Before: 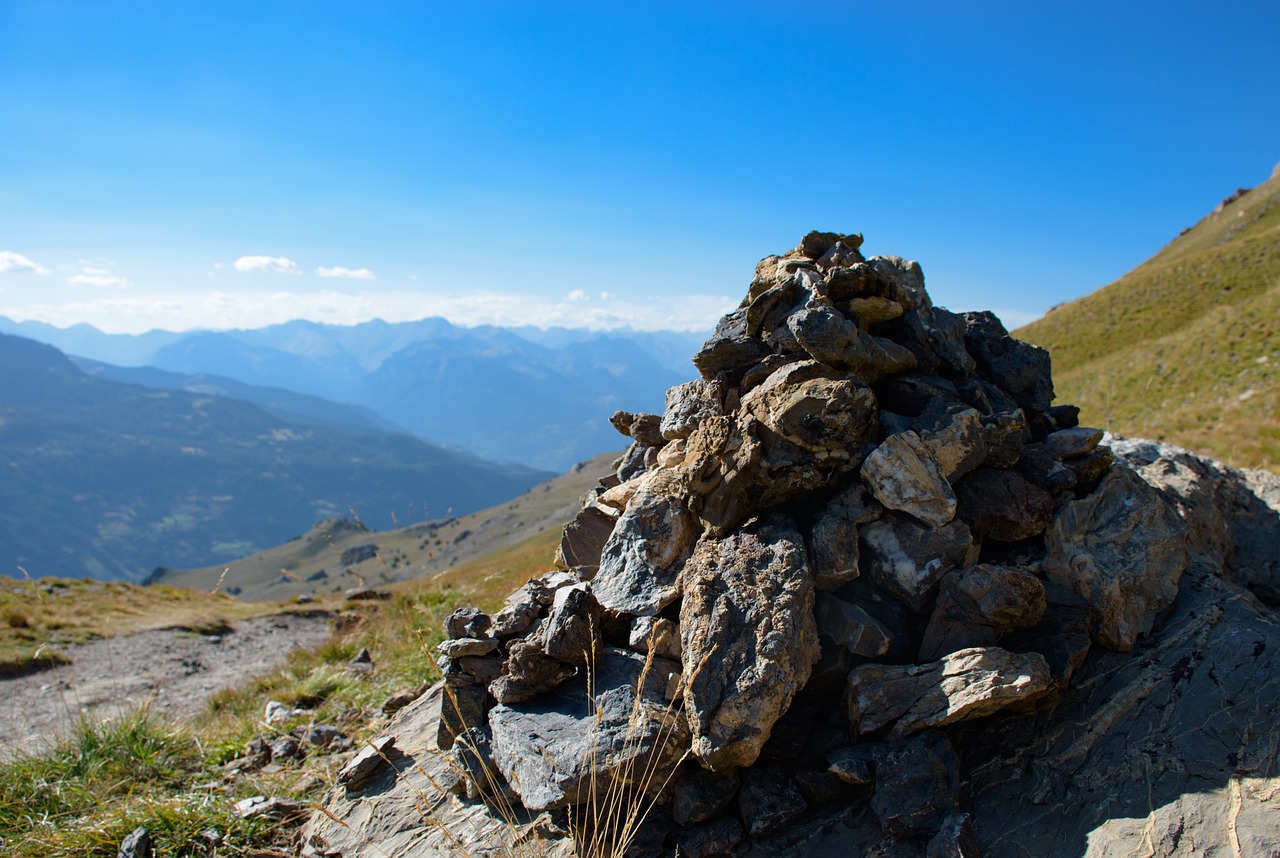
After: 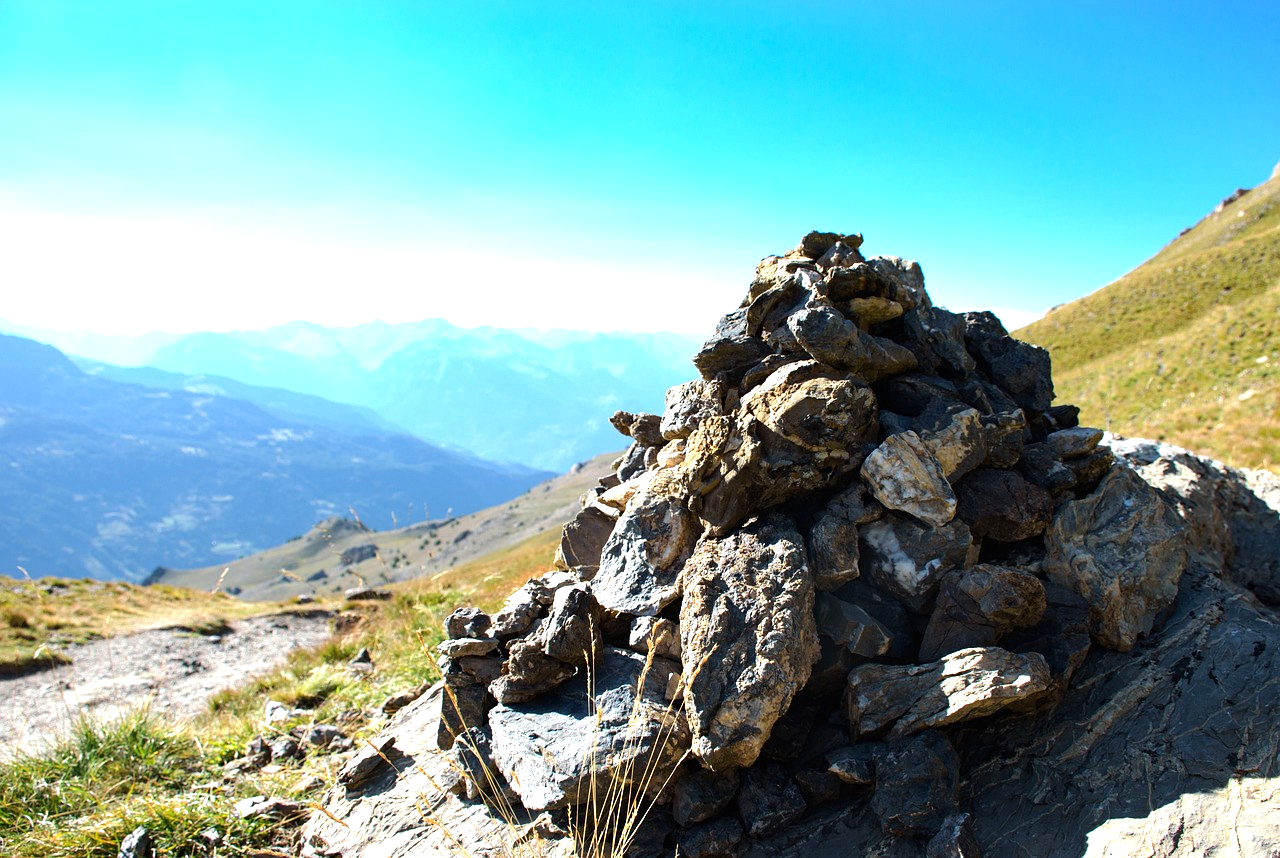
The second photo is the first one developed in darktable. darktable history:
exposure: exposure 0.999 EV, compensate highlight preservation false
tone equalizer: -8 EV -0.417 EV, -7 EV -0.389 EV, -6 EV -0.333 EV, -5 EV -0.222 EV, -3 EV 0.222 EV, -2 EV 0.333 EV, -1 EV 0.389 EV, +0 EV 0.417 EV, edges refinement/feathering 500, mask exposure compensation -1.57 EV, preserve details no
